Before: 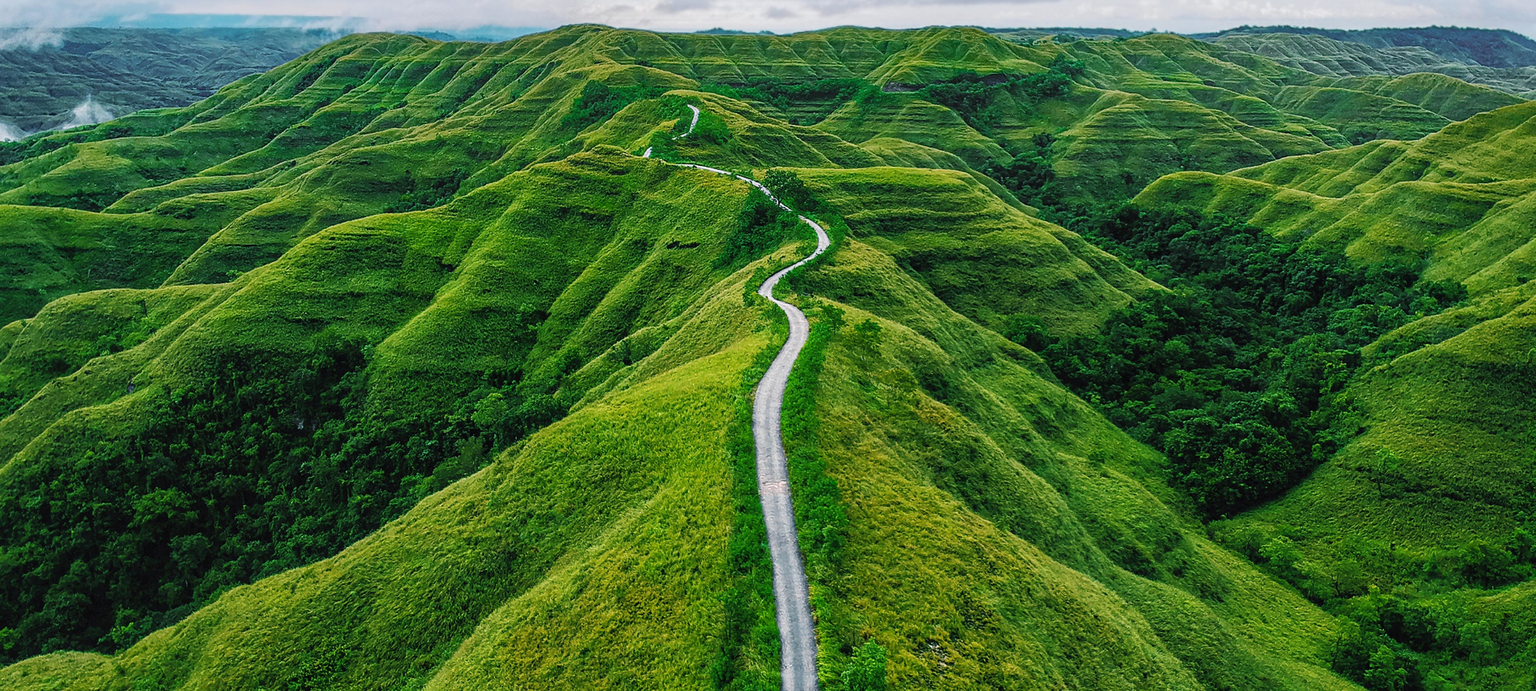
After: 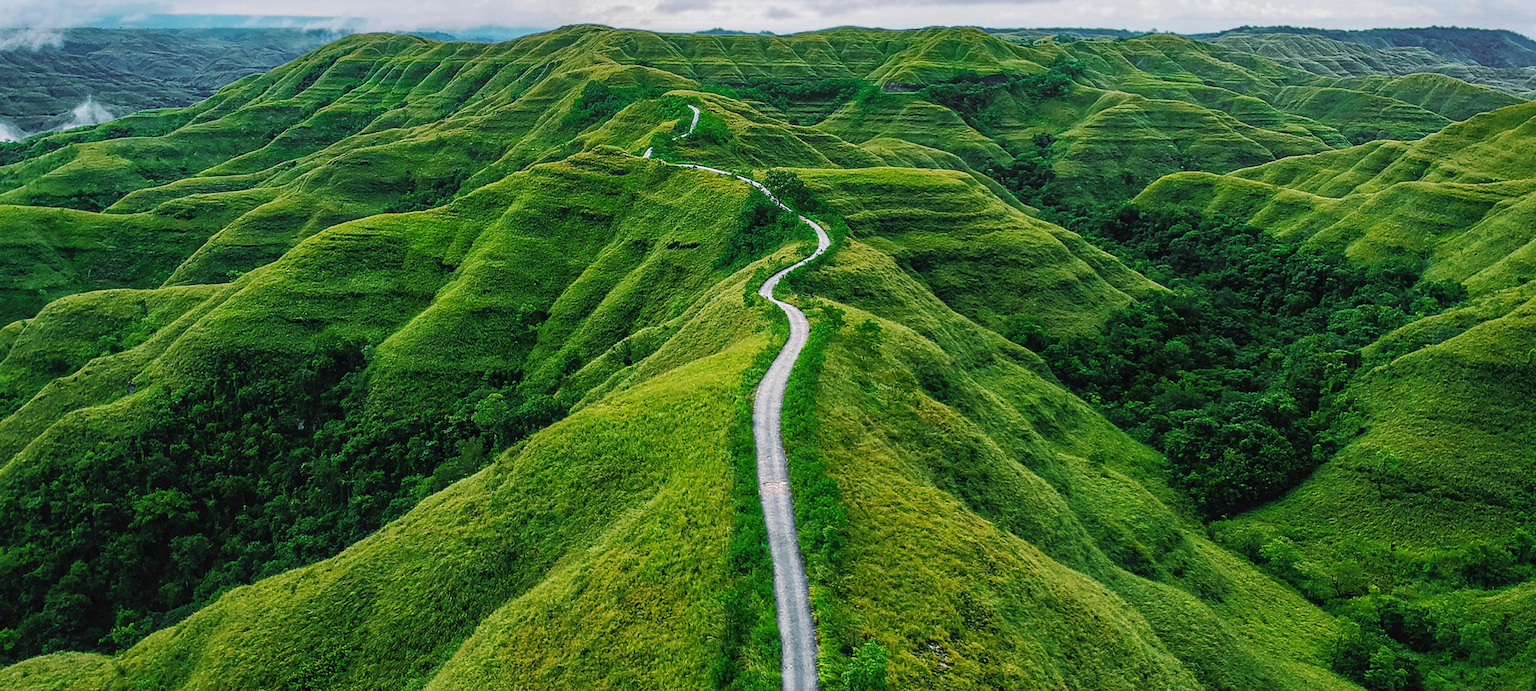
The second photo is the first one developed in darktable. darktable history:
color correction: highlights a* -0.141, highlights b* 0.125
